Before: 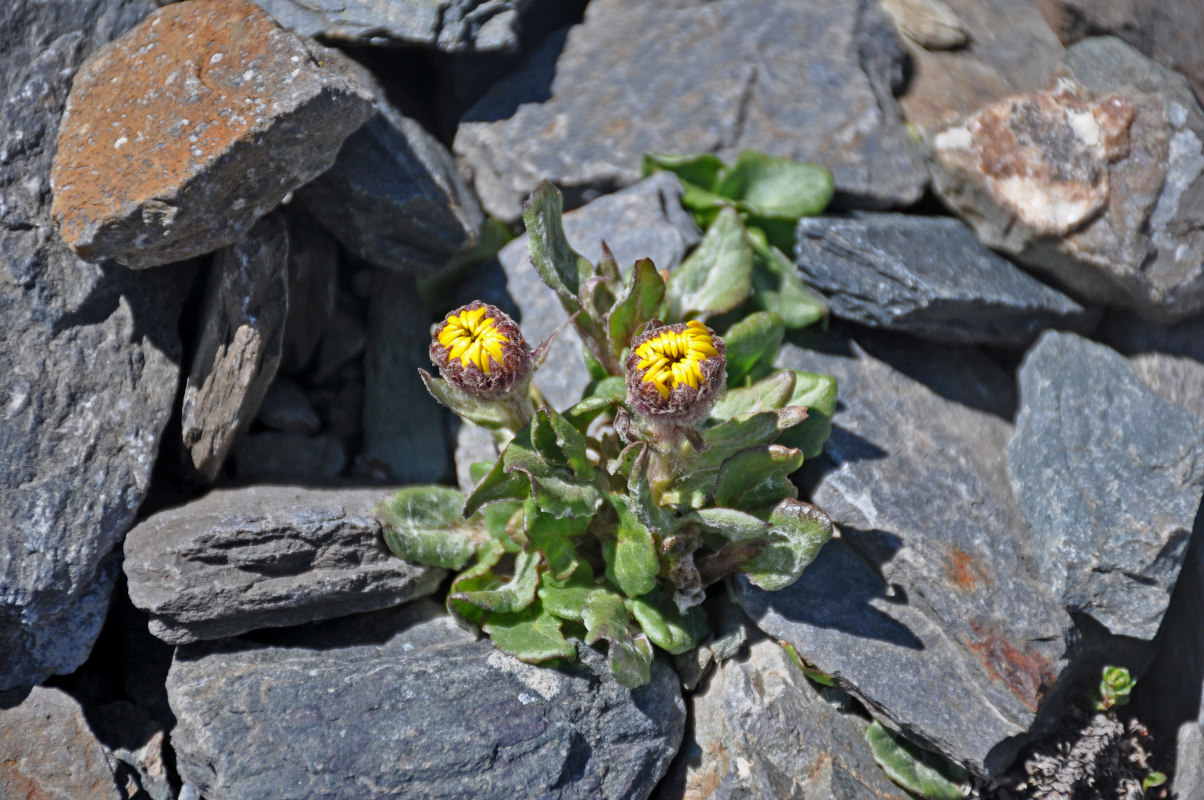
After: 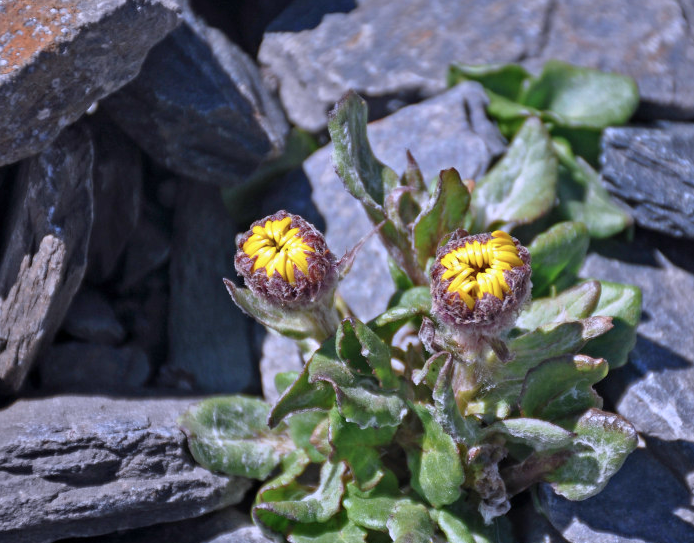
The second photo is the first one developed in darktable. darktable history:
crop: left 16.246%, top 11.285%, right 26.105%, bottom 20.786%
color calibration: illuminant custom, x 0.367, y 0.392, temperature 4435.28 K
